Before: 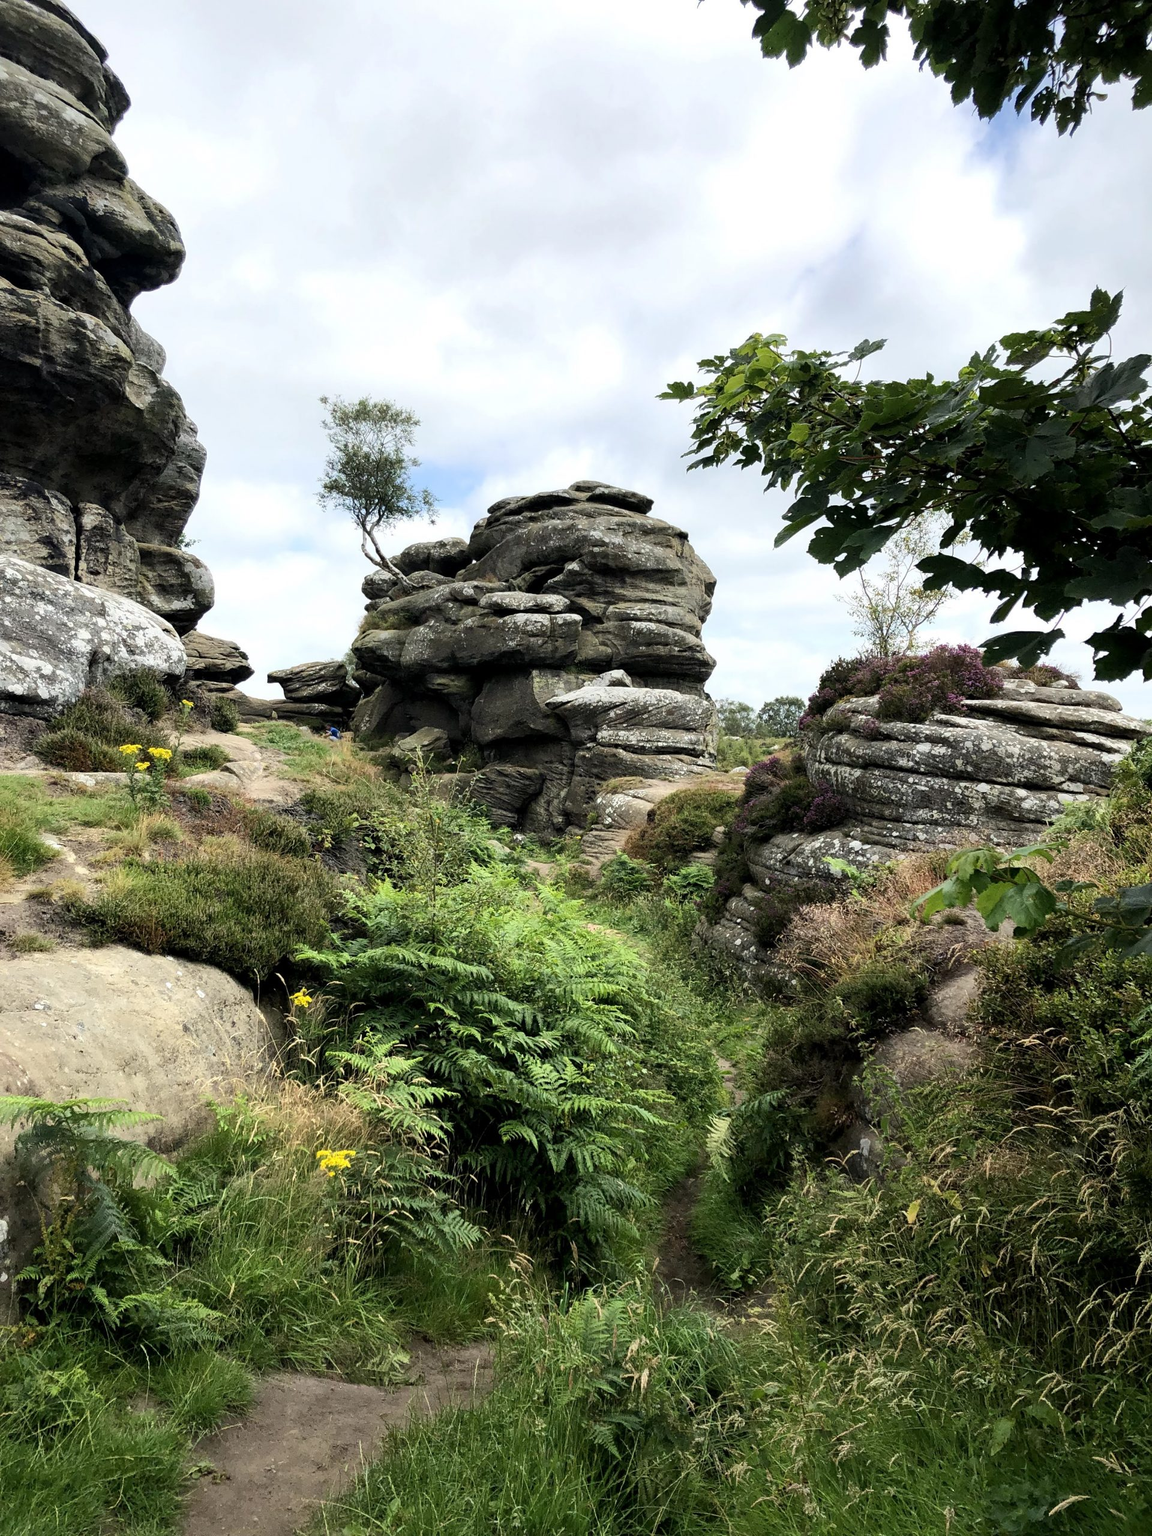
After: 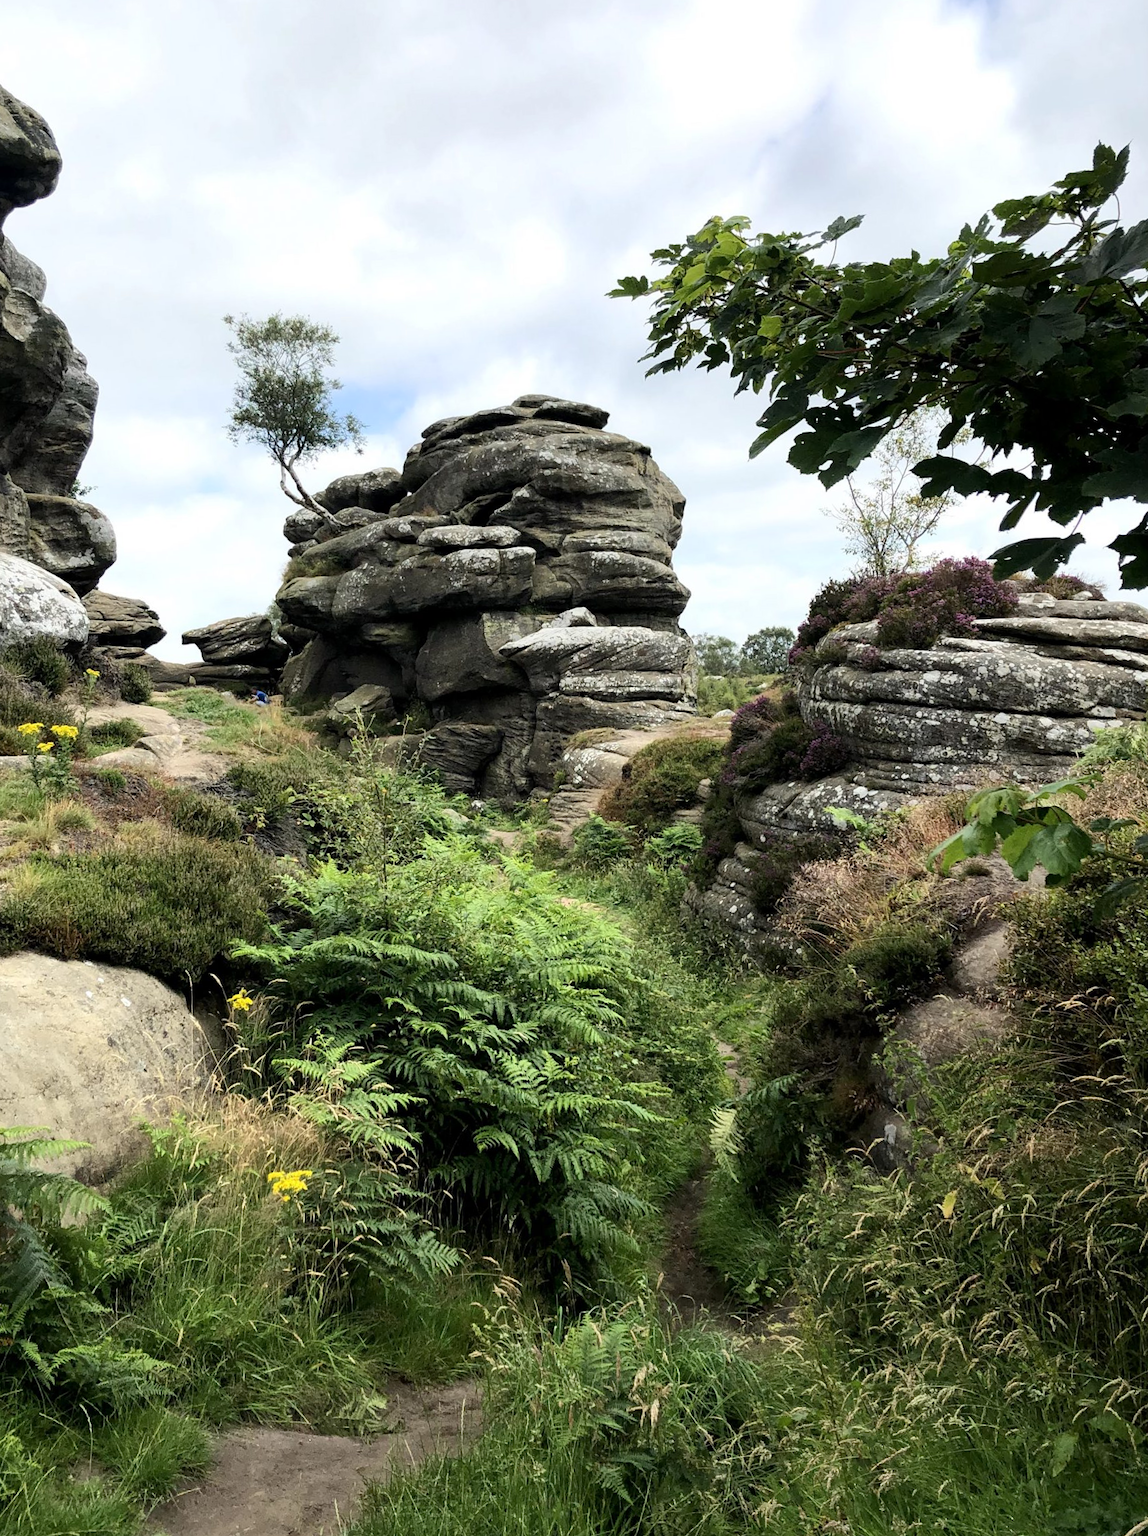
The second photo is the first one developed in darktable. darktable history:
crop and rotate: angle 3.19°, left 5.98%, top 5.714%
contrast brightness saturation: contrast 0.07
